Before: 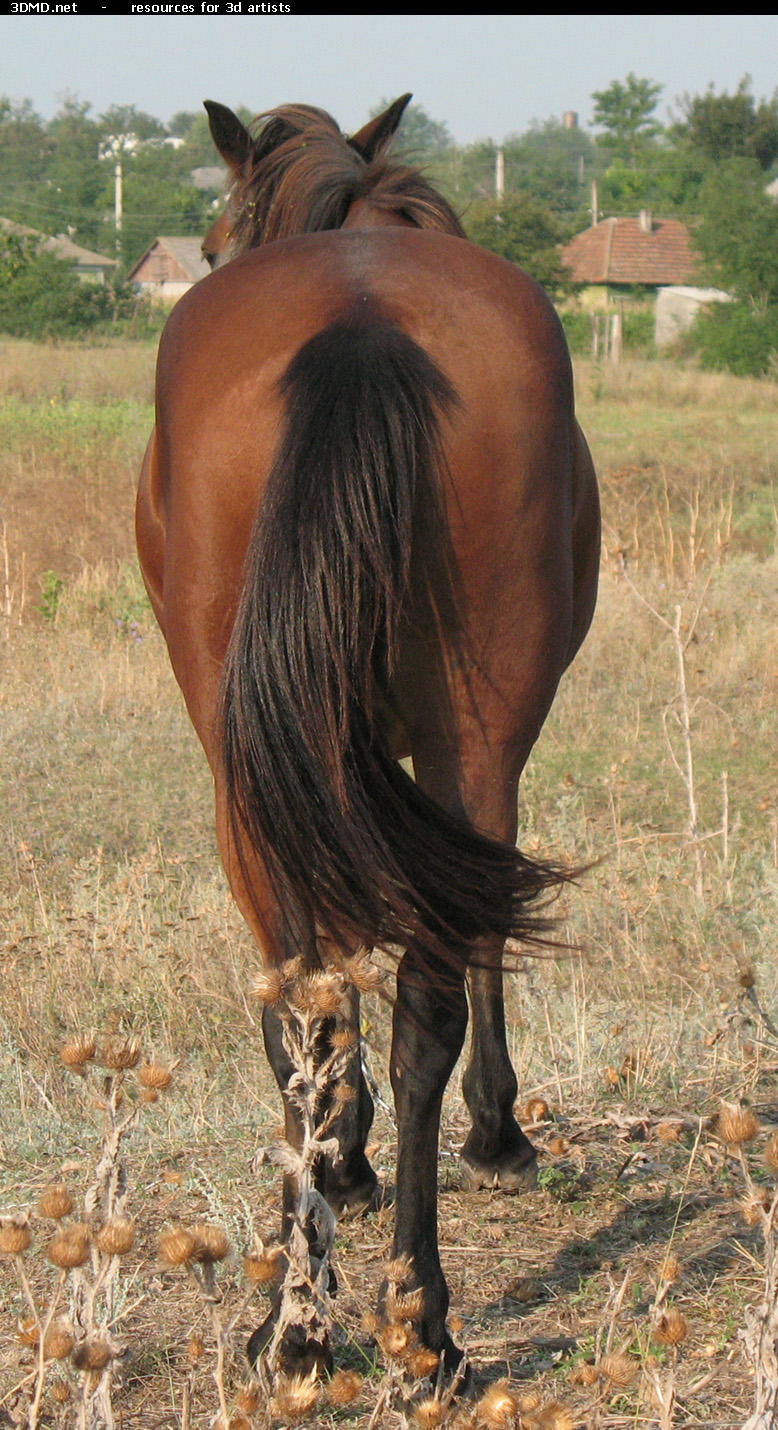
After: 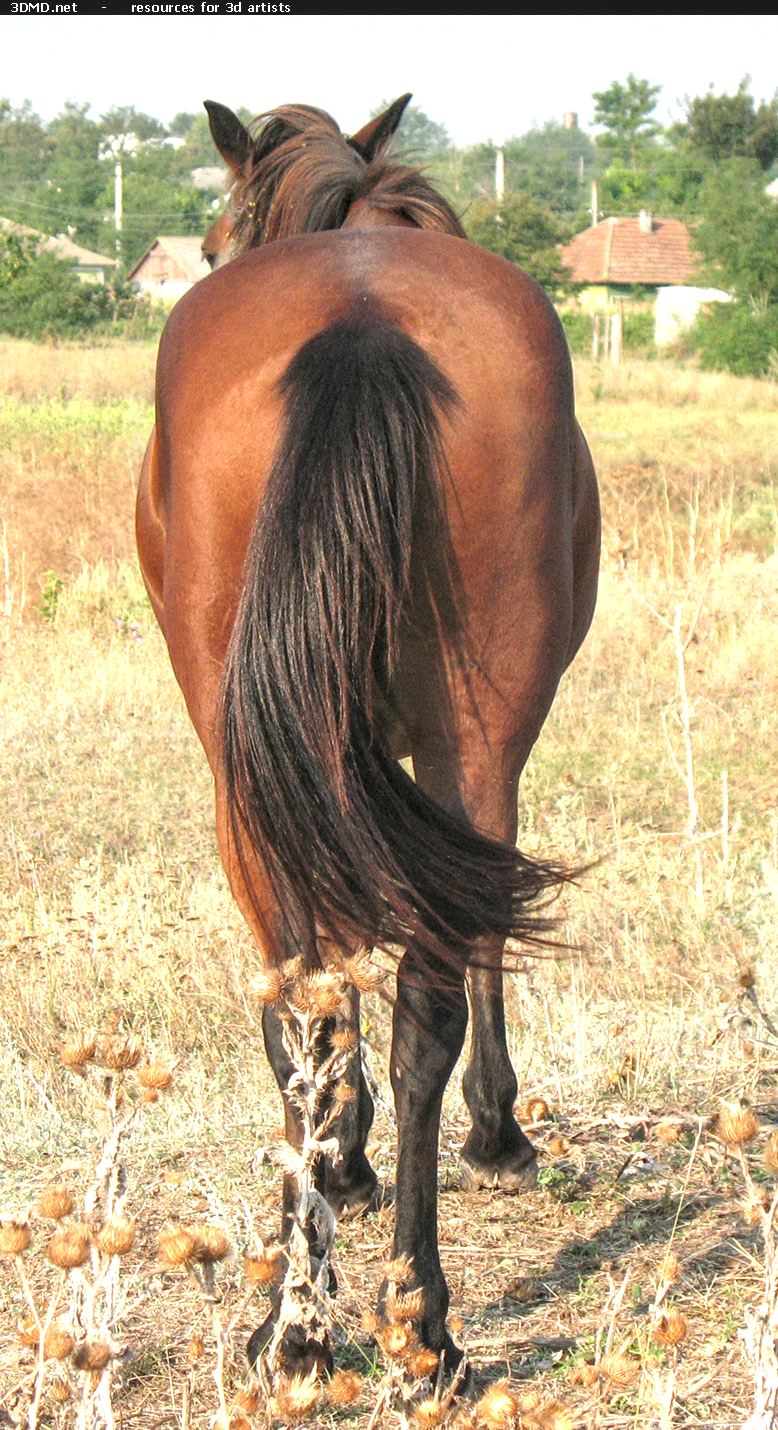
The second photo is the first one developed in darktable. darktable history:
local contrast: on, module defaults
exposure: black level correction 0, exposure 1.1 EV, compensate exposure bias true, compensate highlight preservation false
white balance: emerald 1
